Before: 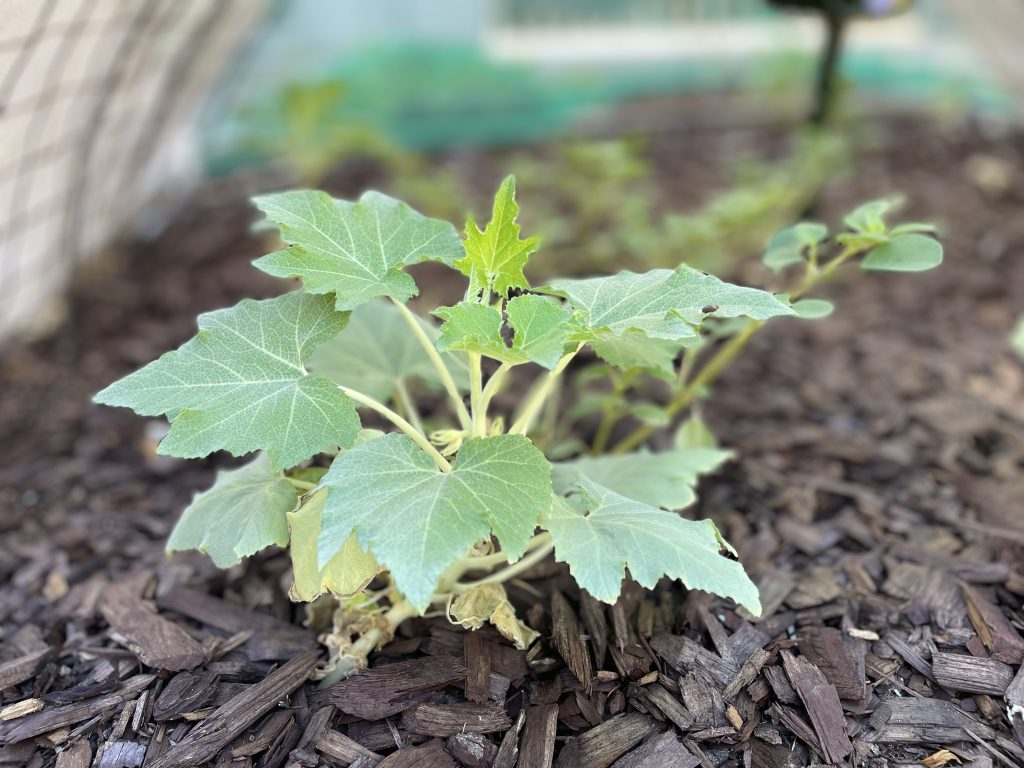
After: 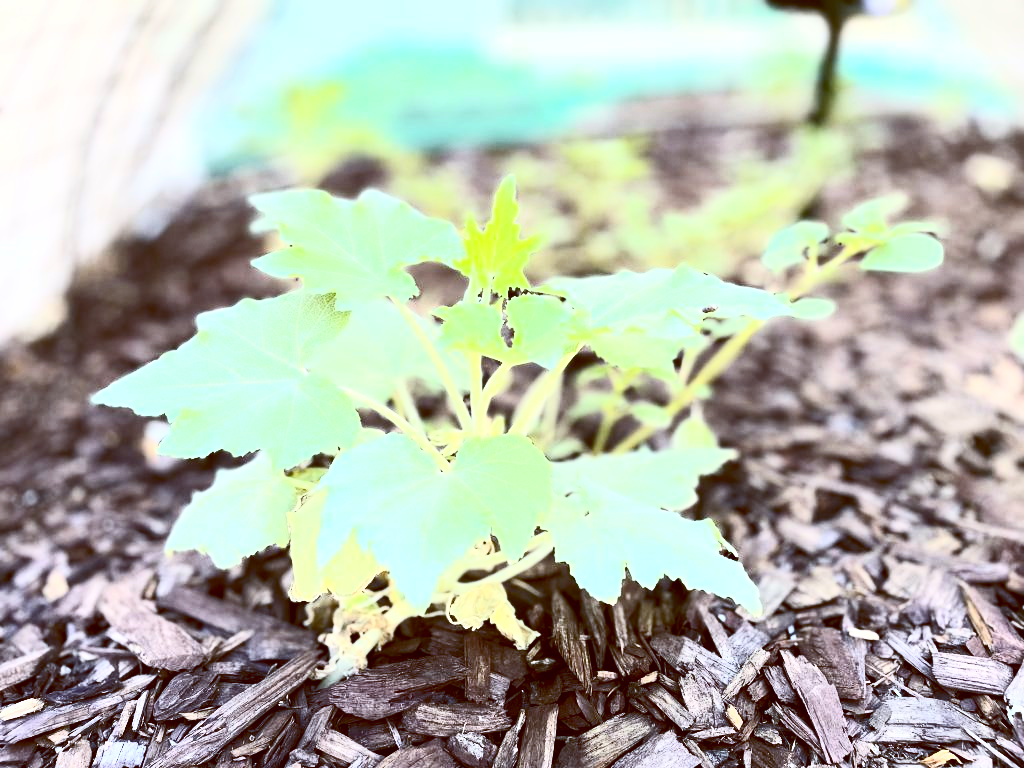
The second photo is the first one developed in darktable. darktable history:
color balance: lift [1, 1.015, 1.004, 0.985], gamma [1, 0.958, 0.971, 1.042], gain [1, 0.956, 0.977, 1.044]
exposure: black level correction 0.001, exposure 0.5 EV, compensate exposure bias true, compensate highlight preservation false
white balance: emerald 1
contrast brightness saturation: contrast 0.62, brightness 0.34, saturation 0.14
